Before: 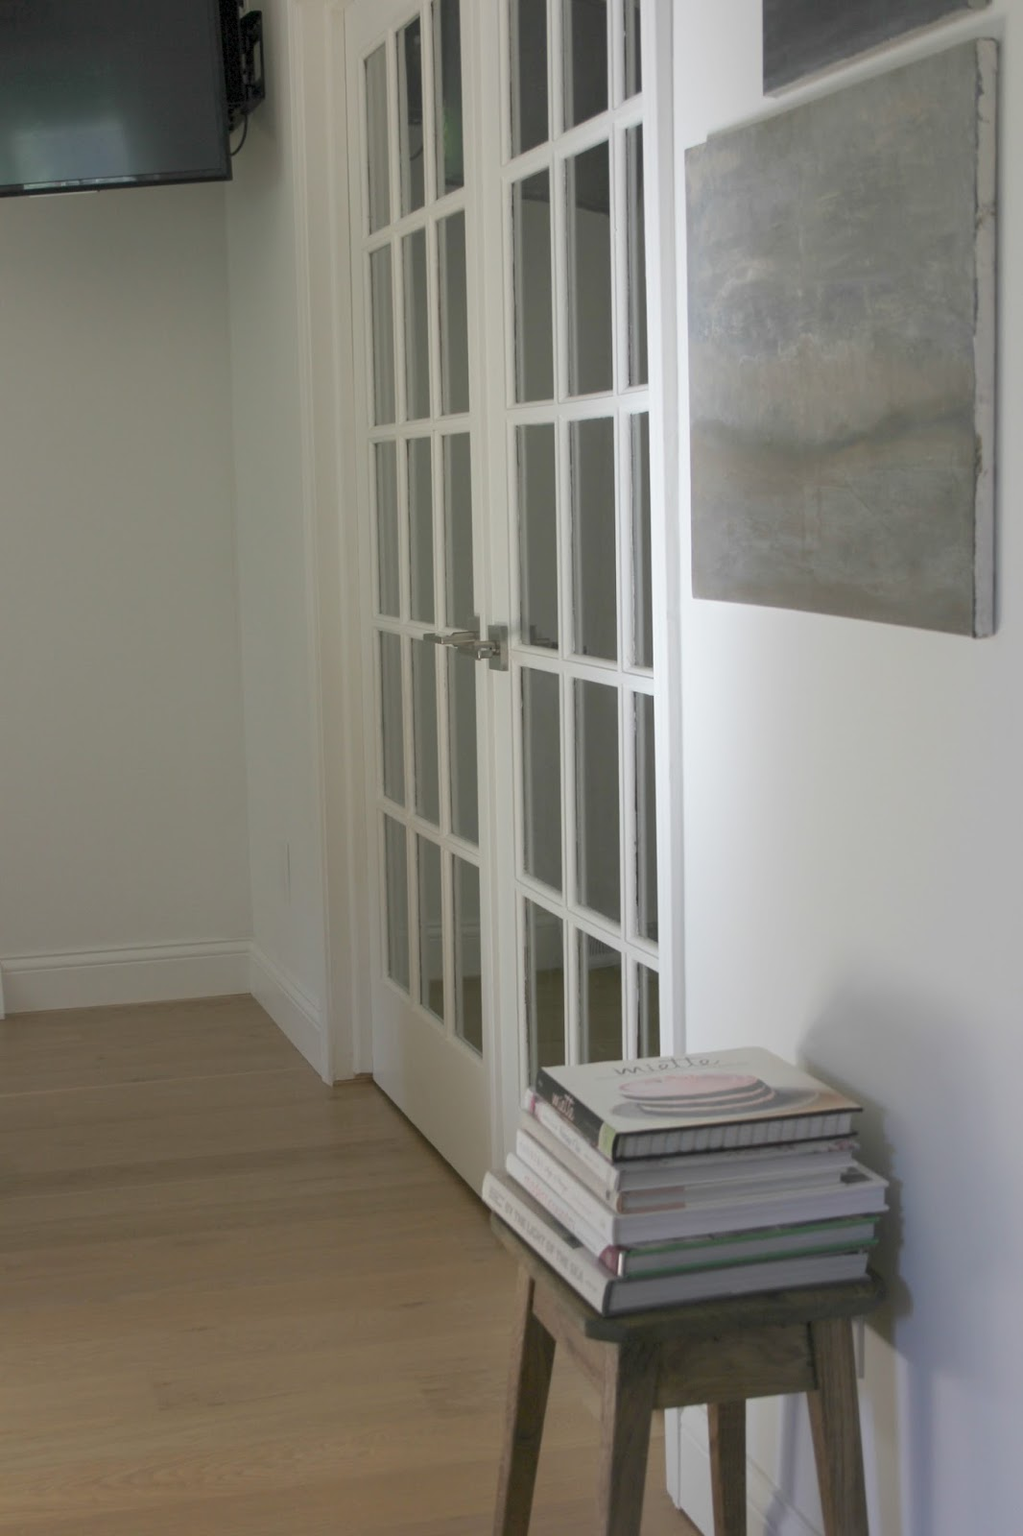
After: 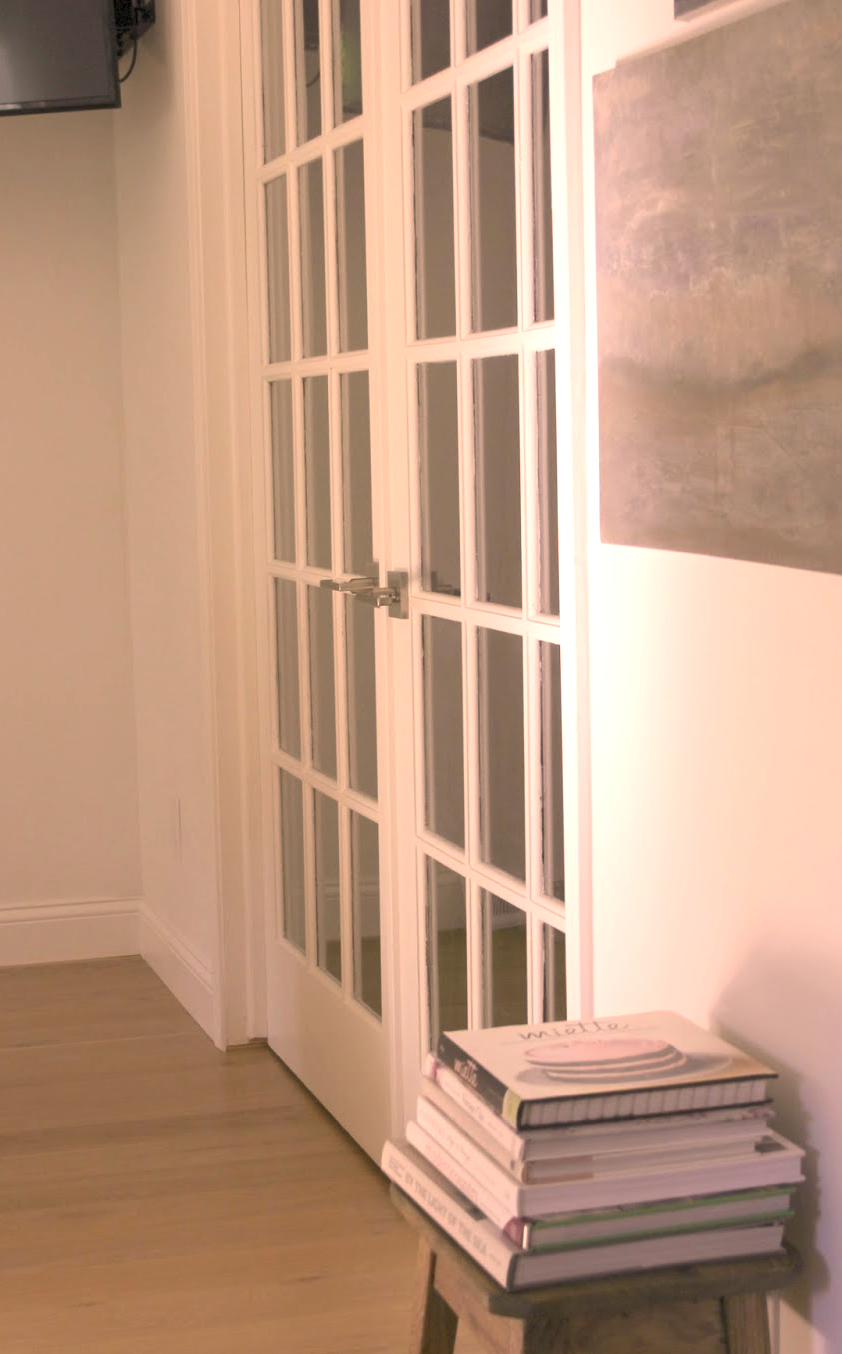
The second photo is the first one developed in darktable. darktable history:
color correction: highlights a* 21.3, highlights b* 19.4
exposure: black level correction 0, exposure 0.693 EV, compensate exposure bias true, compensate highlight preservation false
crop: left 11.413%, top 5.018%, right 9.565%, bottom 10.315%
